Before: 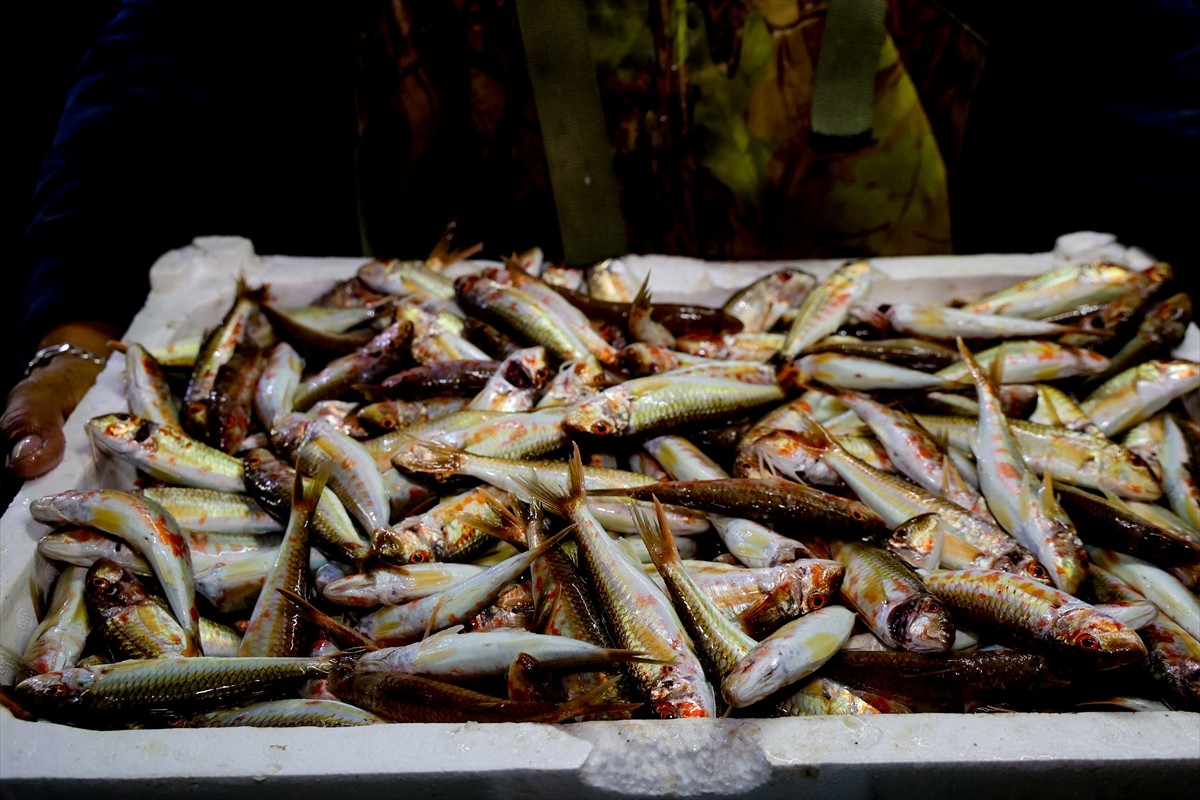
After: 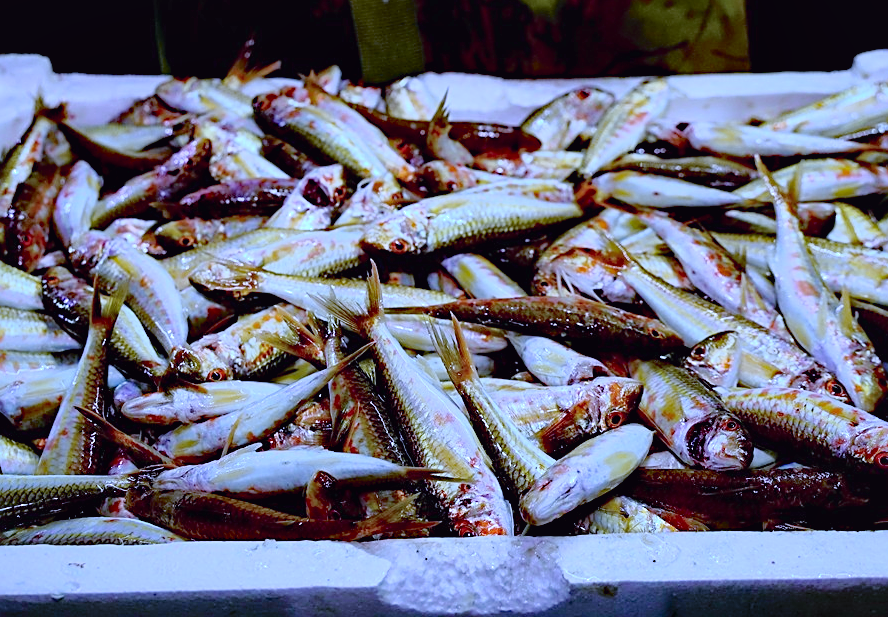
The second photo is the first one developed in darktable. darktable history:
crop: left 16.871%, top 22.857%, right 9.116%
haze removal: compatibility mode true, adaptive false
local contrast: mode bilateral grid, contrast 20, coarseness 50, detail 120%, midtone range 0.2
shadows and highlights: on, module defaults
sharpen: on, module defaults
tone curve: curves: ch0 [(0, 0.009) (0.105, 0.08) (0.195, 0.18) (0.283, 0.316) (0.384, 0.434) (0.485, 0.531) (0.638, 0.69) (0.81, 0.872) (1, 0.977)]; ch1 [(0, 0) (0.161, 0.092) (0.35, 0.33) (0.379, 0.401) (0.456, 0.469) (0.498, 0.502) (0.52, 0.536) (0.586, 0.617) (0.635, 0.655) (1, 1)]; ch2 [(0, 0) (0.371, 0.362) (0.437, 0.437) (0.483, 0.484) (0.53, 0.515) (0.56, 0.571) (0.622, 0.606) (1, 1)], color space Lab, independent channels, preserve colors none
white balance: red 0.766, blue 1.537
base curve: curves: ch0 [(0, 0) (0.158, 0.273) (0.879, 0.895) (1, 1)], preserve colors none
